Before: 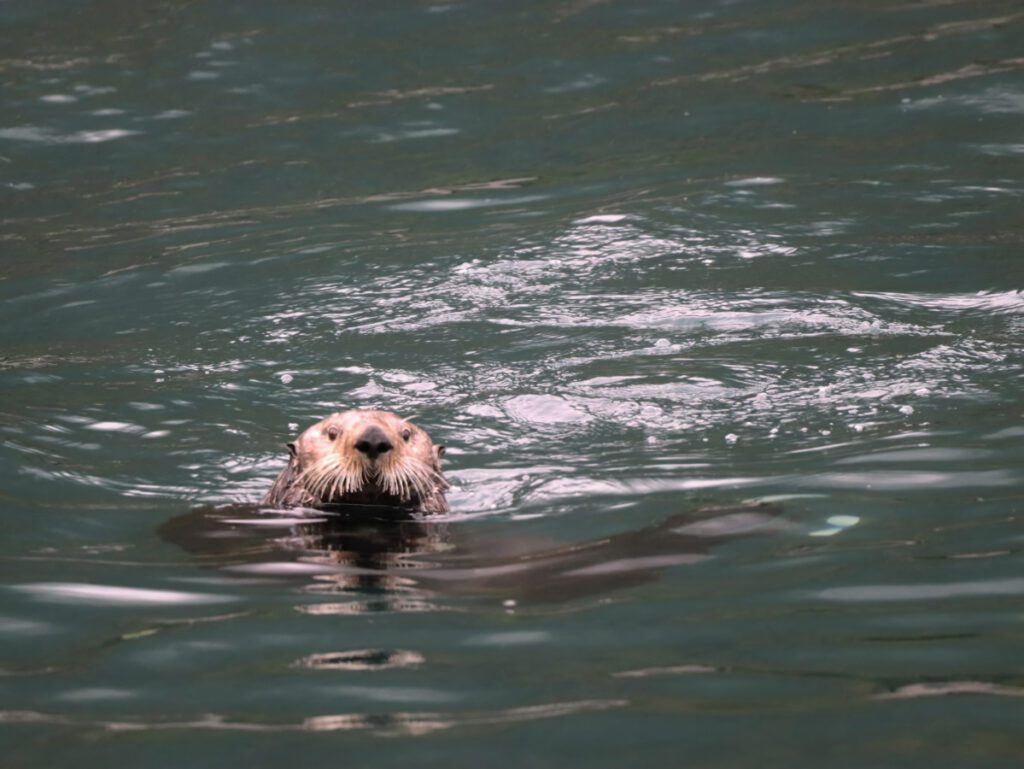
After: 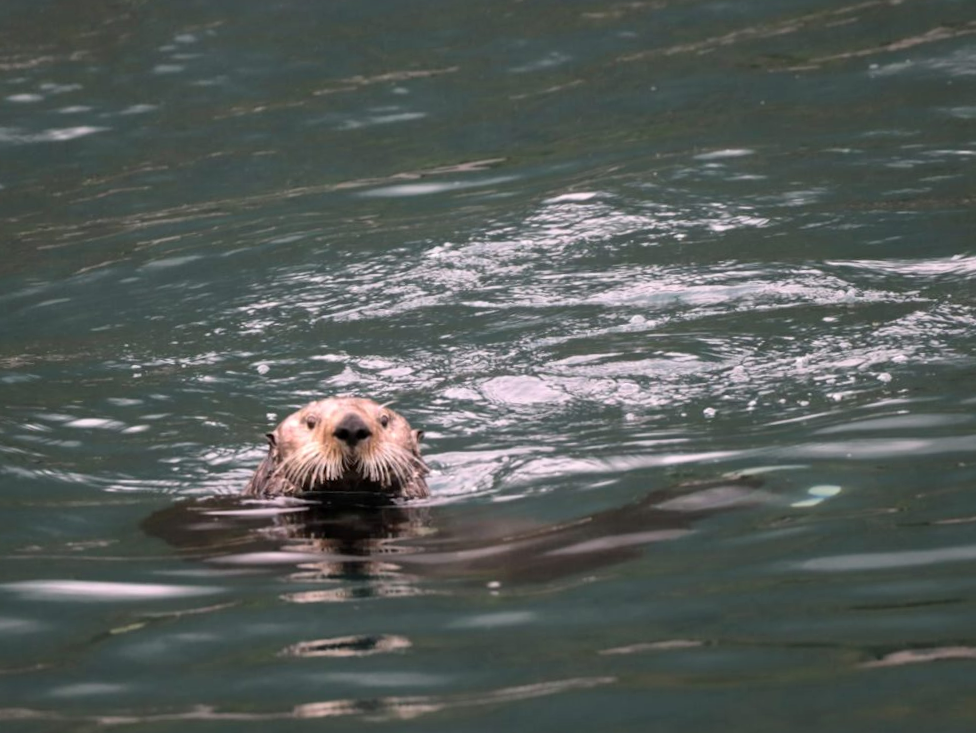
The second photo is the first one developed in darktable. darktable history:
local contrast: mode bilateral grid, contrast 20, coarseness 50, detail 120%, midtone range 0.2
rotate and perspective: rotation -2.12°, lens shift (vertical) 0.009, lens shift (horizontal) -0.008, automatic cropping original format, crop left 0.036, crop right 0.964, crop top 0.05, crop bottom 0.959
